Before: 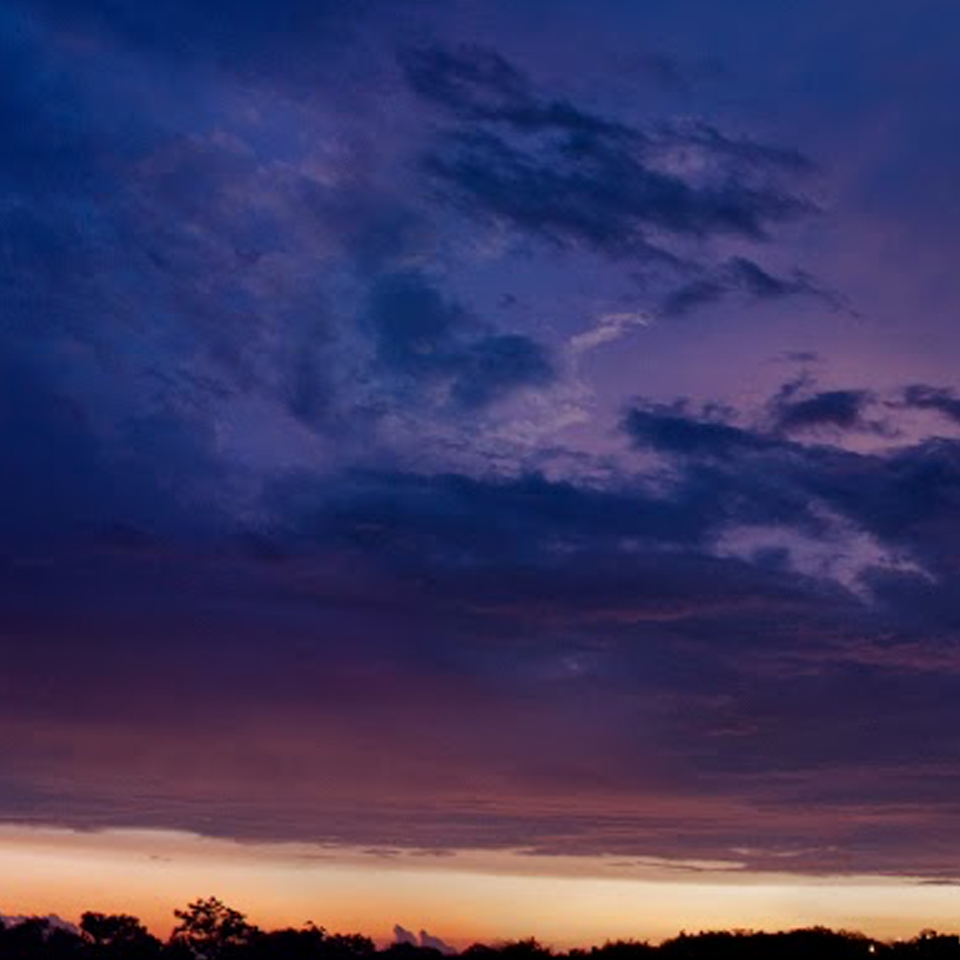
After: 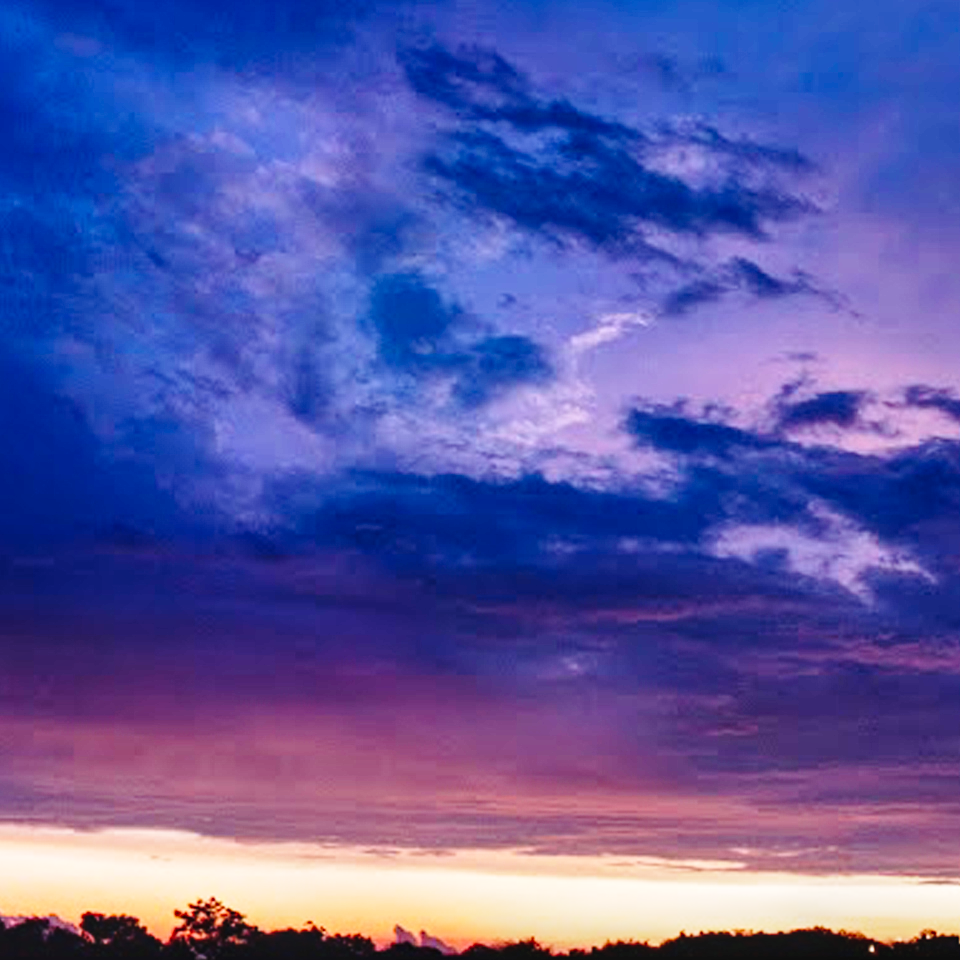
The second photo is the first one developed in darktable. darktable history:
local contrast: on, module defaults
exposure: black level correction 0, exposure 0.7 EV, compensate exposure bias true, compensate highlight preservation false
base curve: curves: ch0 [(0, 0) (0.028, 0.03) (0.121, 0.232) (0.46, 0.748) (0.859, 0.968) (1, 1)], preserve colors none
